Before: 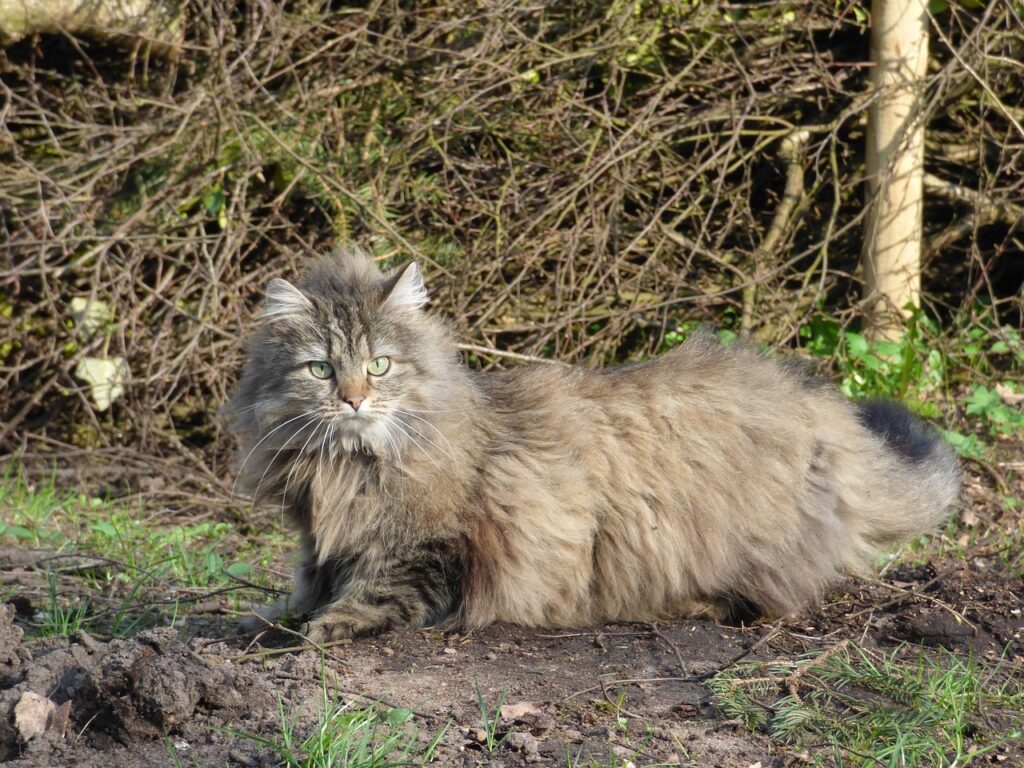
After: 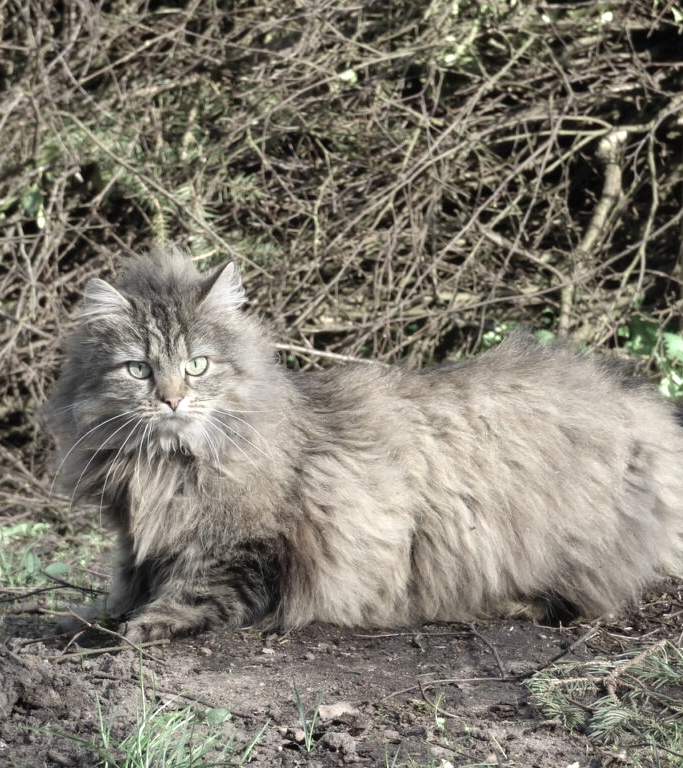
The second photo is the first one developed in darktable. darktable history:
color correction: highlights b* -0.01
tone equalizer: smoothing diameter 2.22%, edges refinement/feathering 15.84, mask exposure compensation -1.57 EV, filter diffusion 5
color zones: curves: ch0 [(0.25, 0.667) (0.758, 0.368)]; ch1 [(0.215, 0.245) (0.761, 0.373)]; ch2 [(0.247, 0.554) (0.761, 0.436)]
crop and rotate: left 17.819%, right 15.418%
